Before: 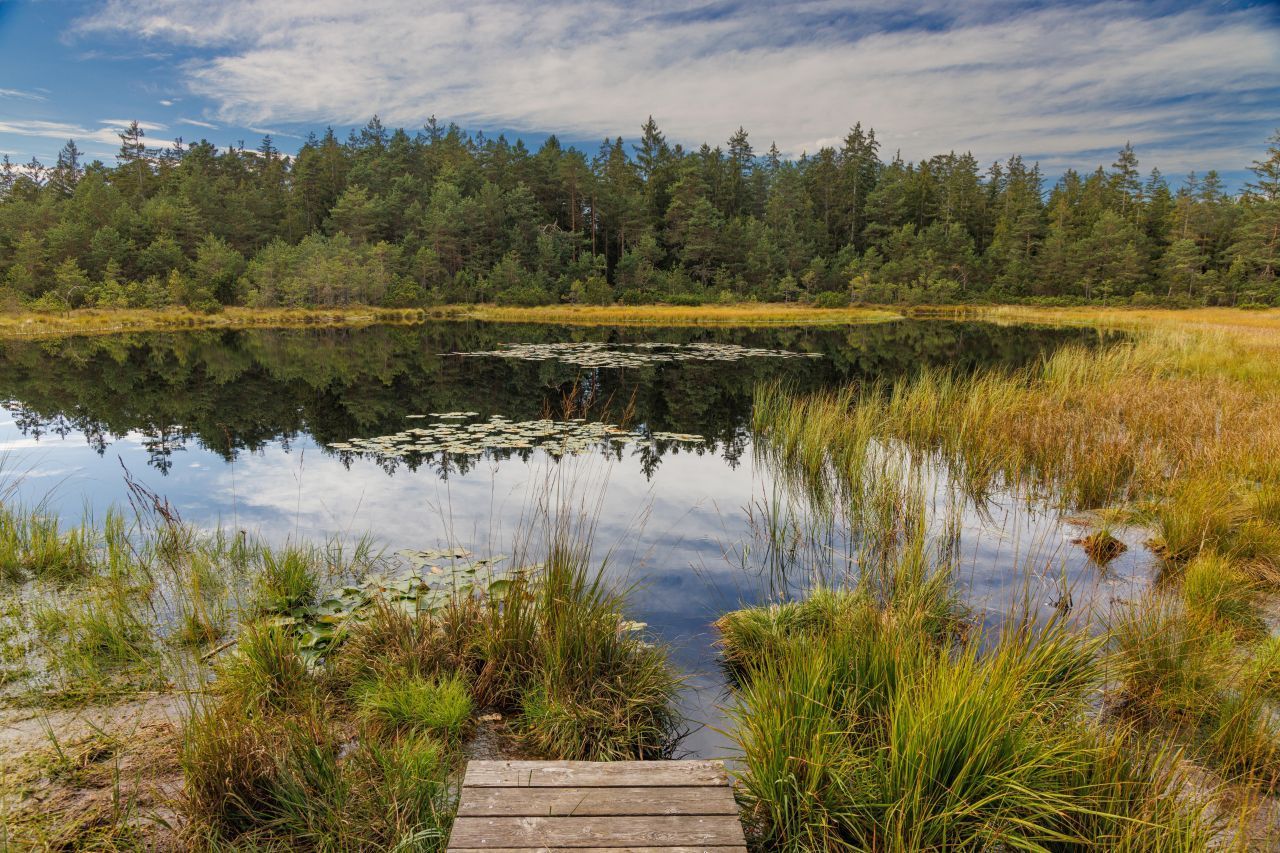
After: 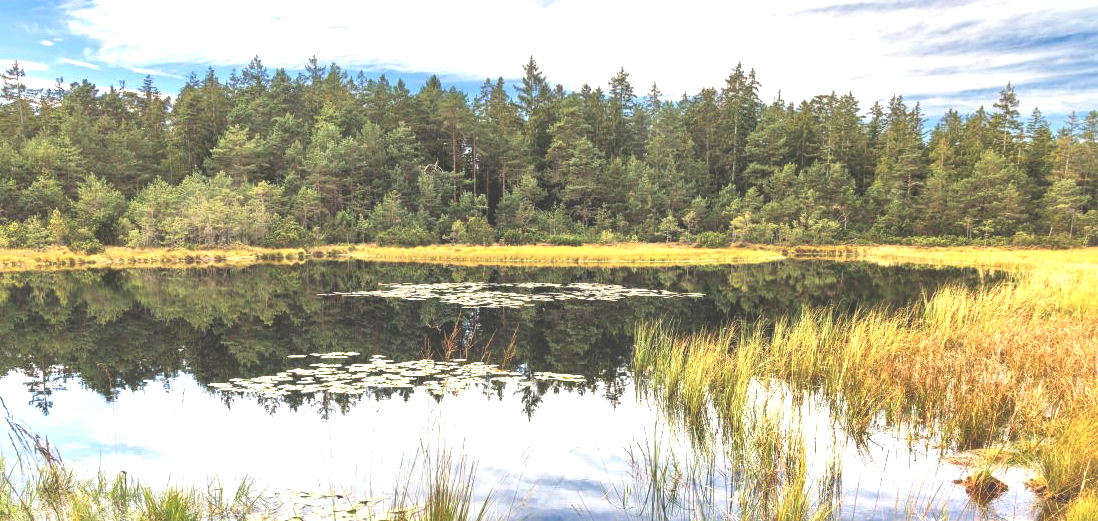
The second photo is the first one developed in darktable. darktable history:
local contrast: mode bilateral grid, contrast 24, coarseness 60, detail 152%, midtone range 0.2
exposure: black level correction -0.023, exposure 1.397 EV, compensate highlight preservation false
crop and rotate: left 9.302%, top 7.156%, right 4.89%, bottom 31.737%
